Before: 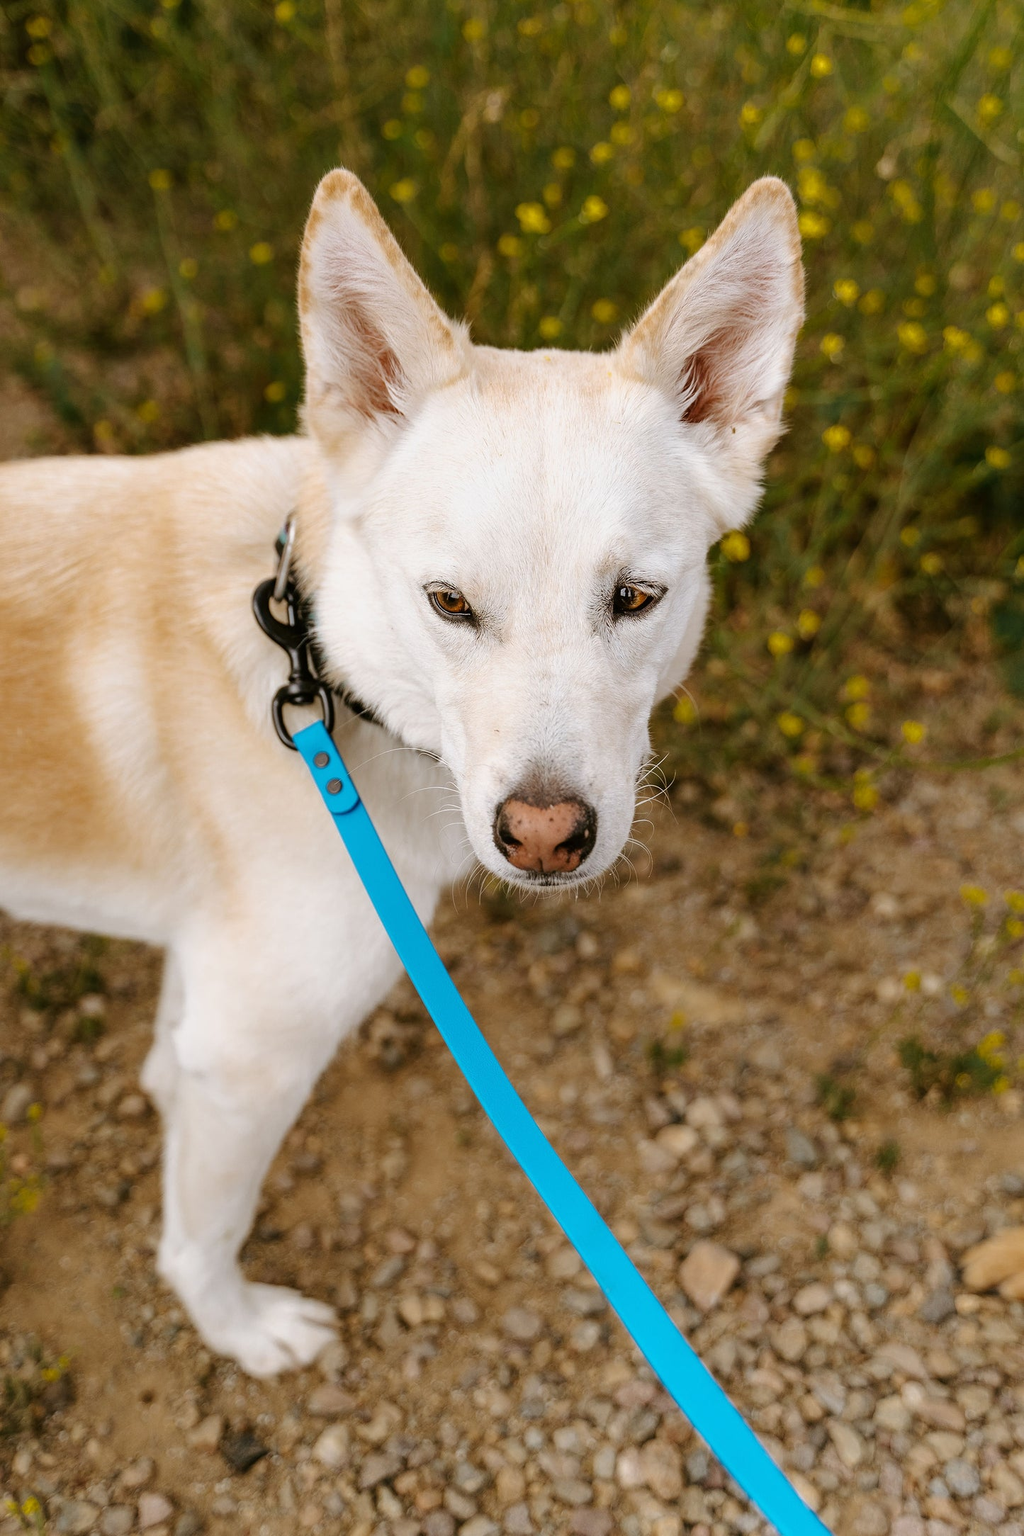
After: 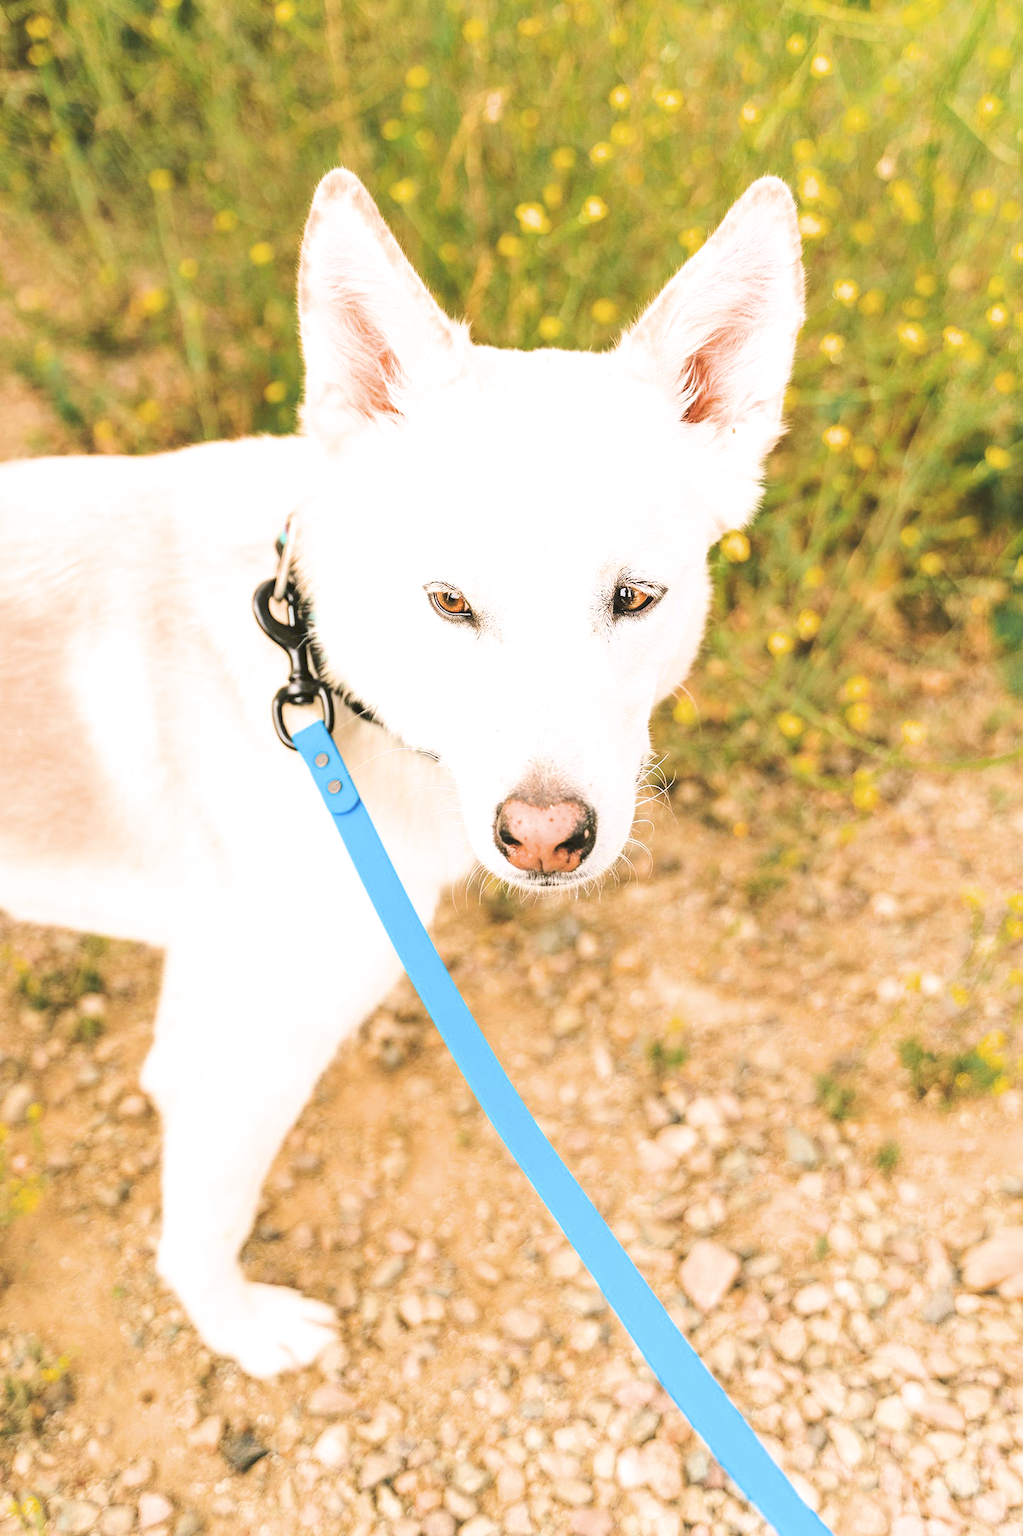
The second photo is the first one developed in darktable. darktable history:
tone curve: curves: ch0 [(0, 0) (0.003, 0.125) (0.011, 0.139) (0.025, 0.155) (0.044, 0.174) (0.069, 0.192) (0.1, 0.211) (0.136, 0.234) (0.177, 0.262) (0.224, 0.296) (0.277, 0.337) (0.335, 0.385) (0.399, 0.436) (0.468, 0.5) (0.543, 0.573) (0.623, 0.644) (0.709, 0.713) (0.801, 0.791) (0.898, 0.881) (1, 1)], preserve colors none
filmic rgb: black relative exposure -7.65 EV, white relative exposure 4.56 EV, hardness 3.61, color science v6 (2022)
exposure: black level correction 0.001, exposure 2.607 EV, compensate exposure bias true, compensate highlight preservation false
